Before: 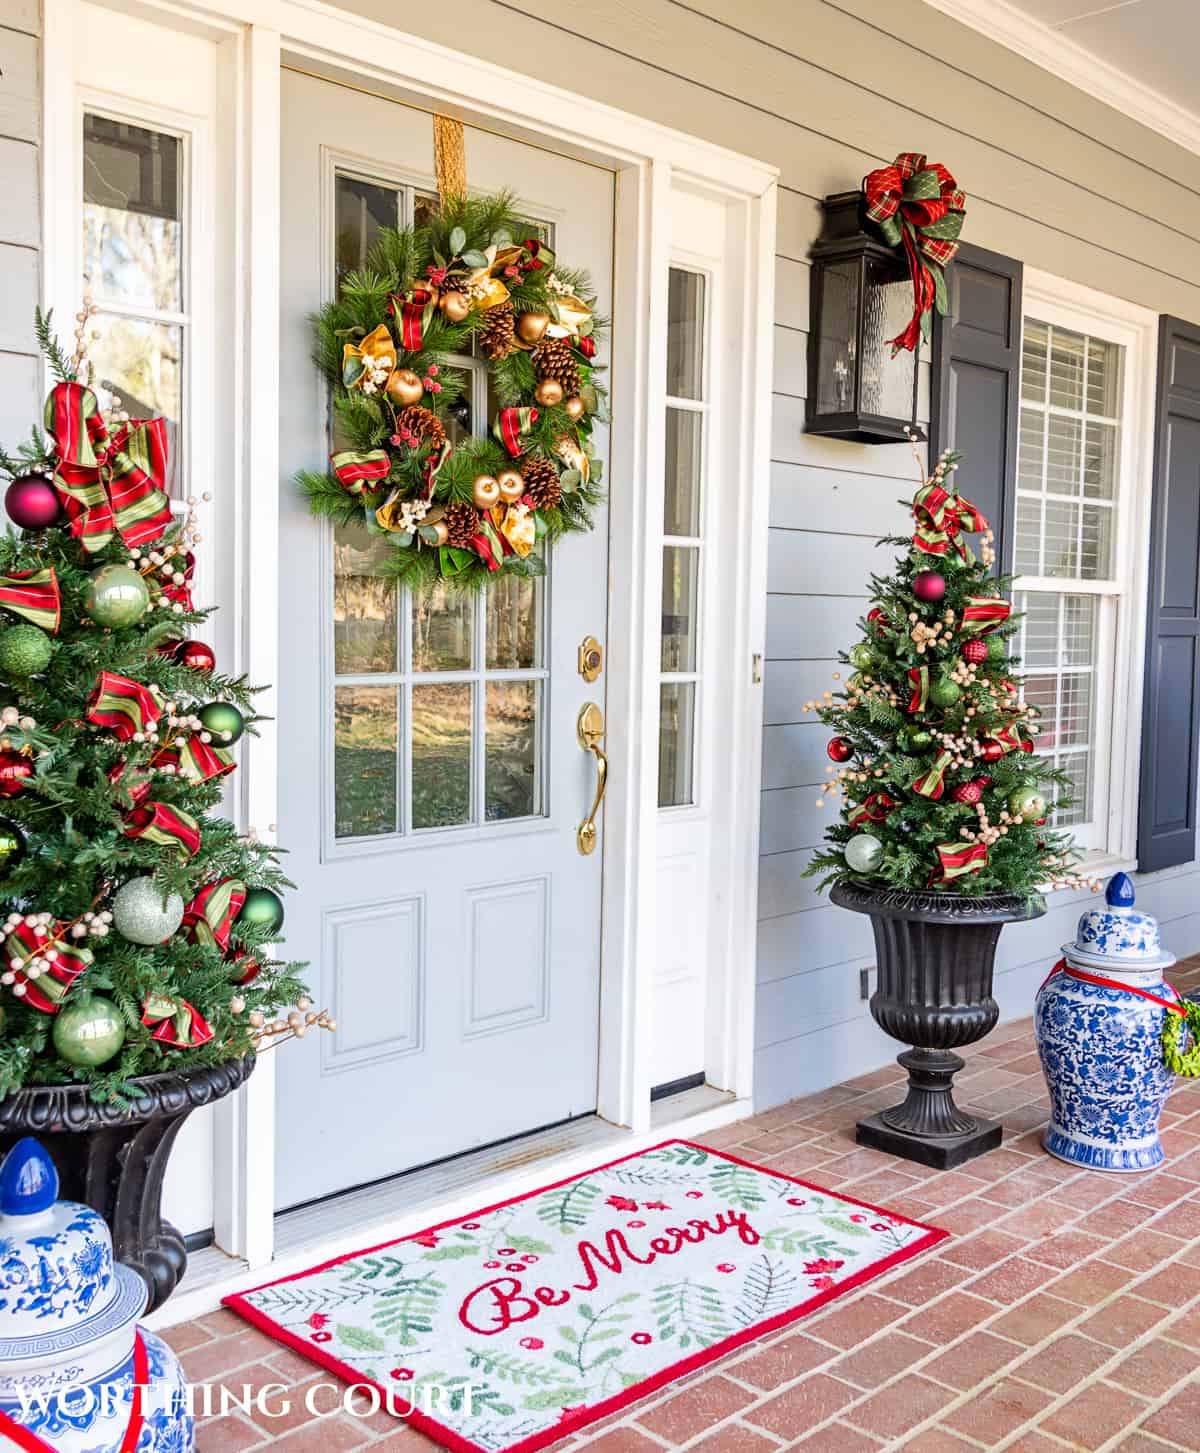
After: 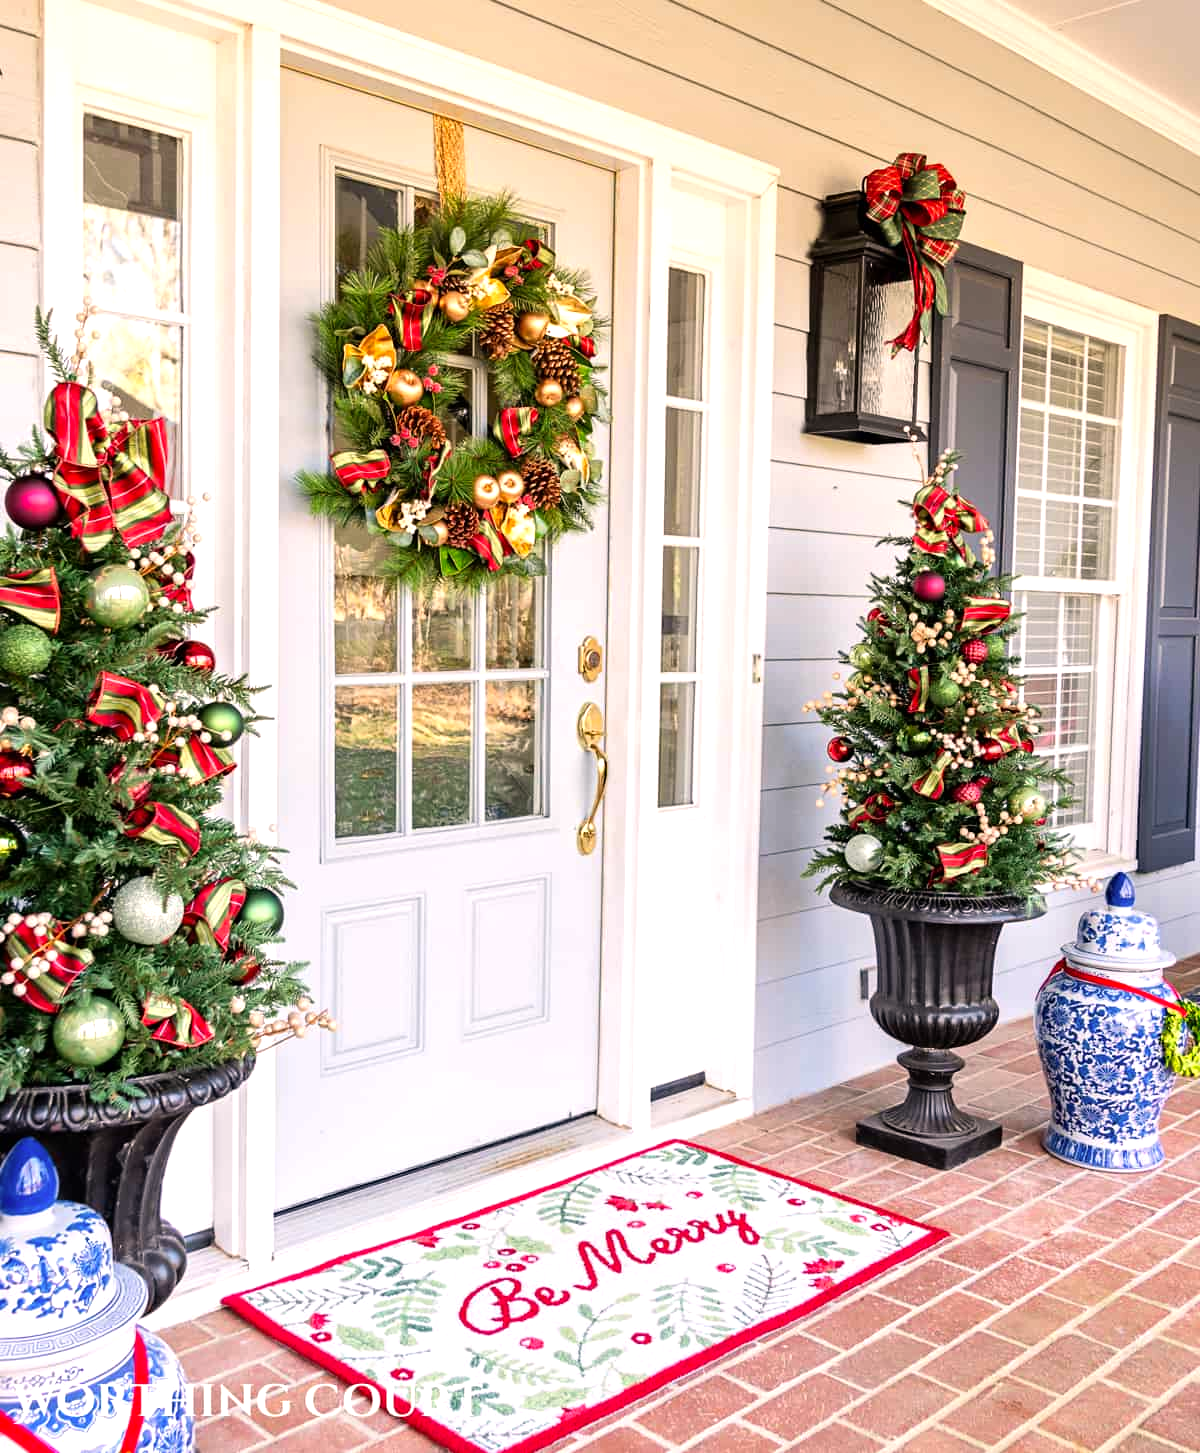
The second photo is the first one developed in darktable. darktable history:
color correction: highlights a* 5.91, highlights b* 4.85
tone equalizer: -8 EV -0.446 EV, -7 EV -0.382 EV, -6 EV -0.324 EV, -5 EV -0.233 EV, -3 EV 0.242 EV, -2 EV 0.315 EV, -1 EV 0.414 EV, +0 EV 0.39 EV
